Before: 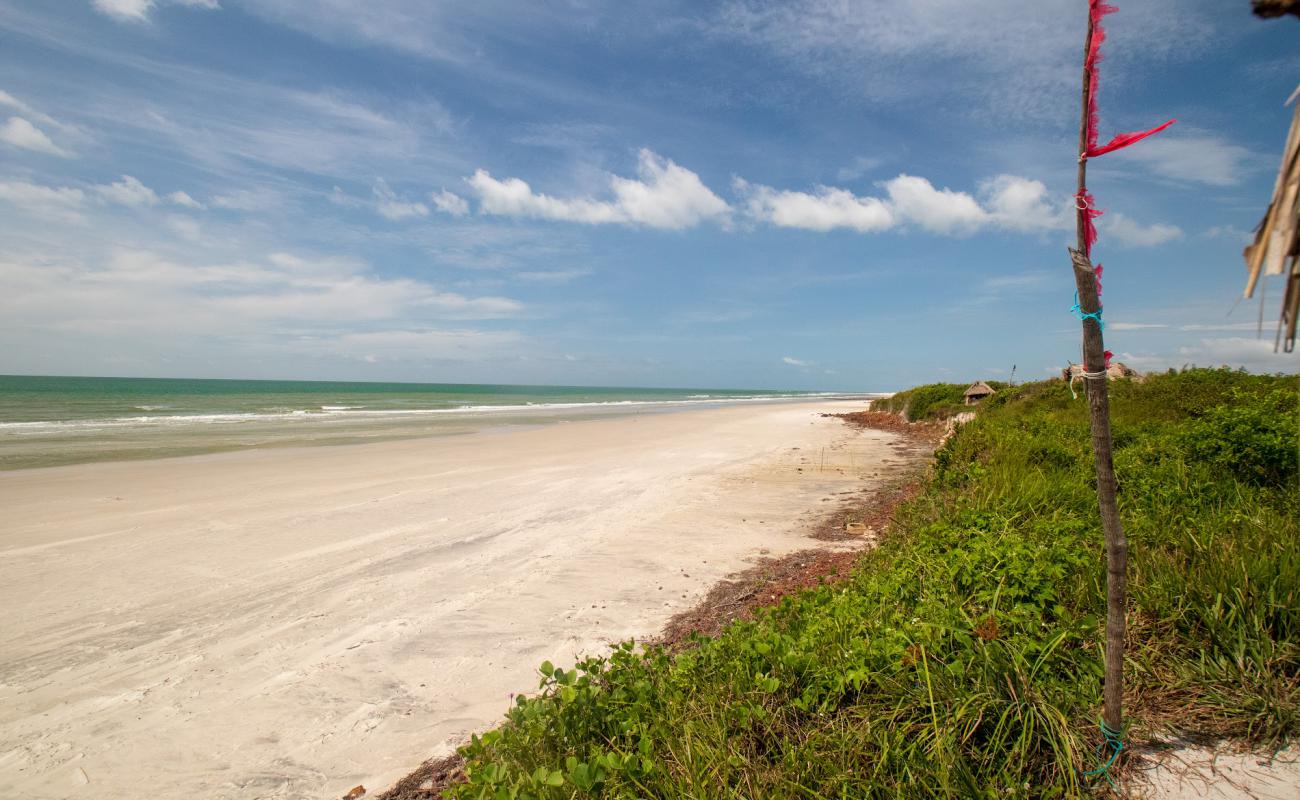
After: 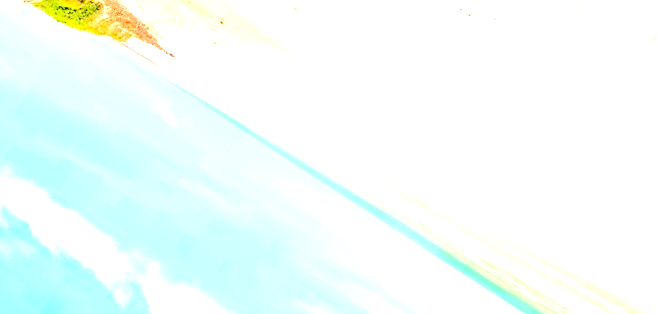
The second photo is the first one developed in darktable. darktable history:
tone equalizer: -8 EV 1.99 EV, -7 EV 2 EV, -6 EV 1.99 EV, -5 EV 1.99 EV, -4 EV 2 EV, -3 EV 1.49 EV, -2 EV 0.999 EV, -1 EV 0.495 EV, edges refinement/feathering 500, mask exposure compensation -1.57 EV, preserve details no
exposure: black level correction 0, exposure 1.741 EV, compensate highlight preservation false
crop and rotate: angle 148.07°, left 9.104%, top 15.66%, right 4.522%, bottom 17.134%
sharpen: on, module defaults
contrast brightness saturation: contrast 0.22, brightness -0.187, saturation 0.237
